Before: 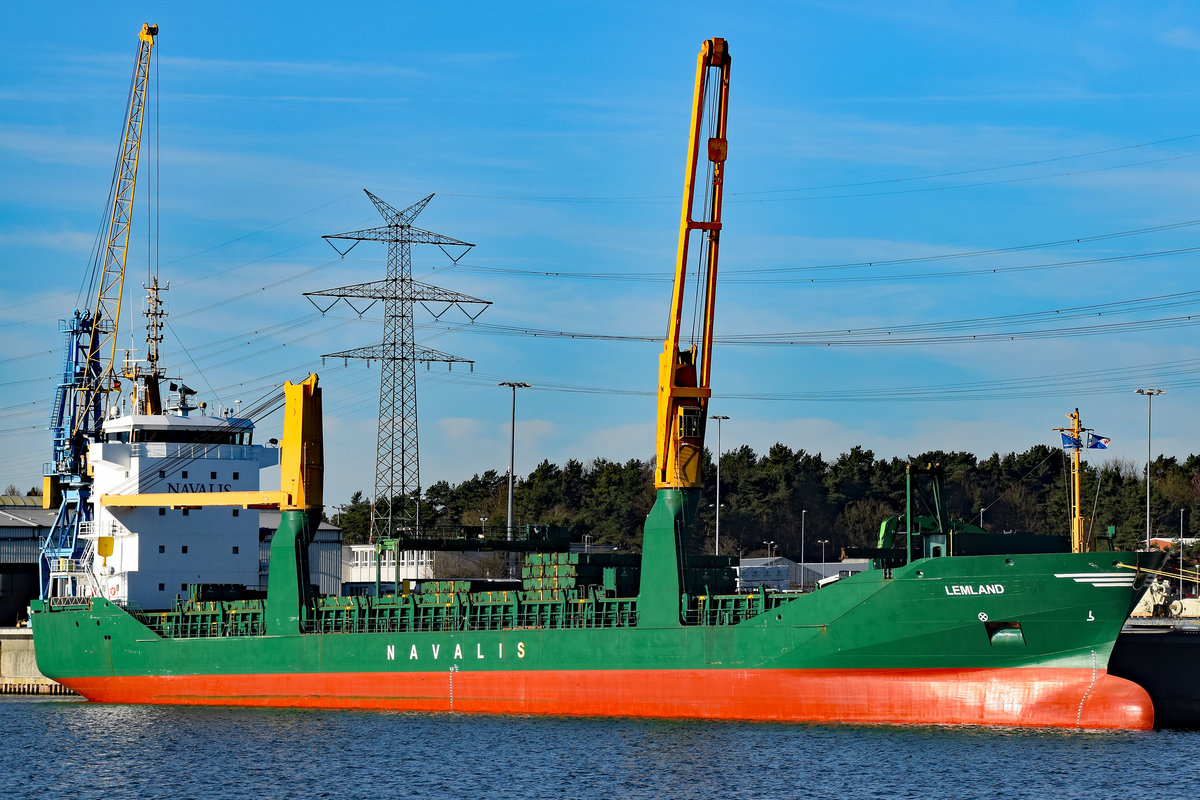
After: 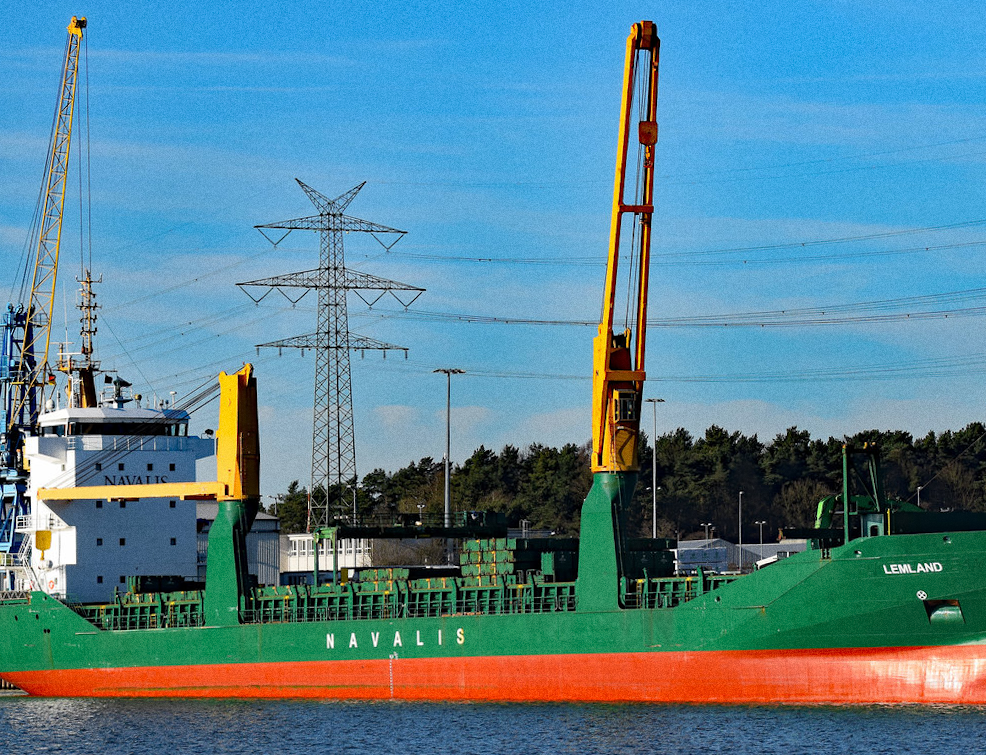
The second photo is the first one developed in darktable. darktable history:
crop and rotate: angle 1°, left 4.281%, top 0.642%, right 11.383%, bottom 2.486%
grain: coarseness 0.09 ISO
